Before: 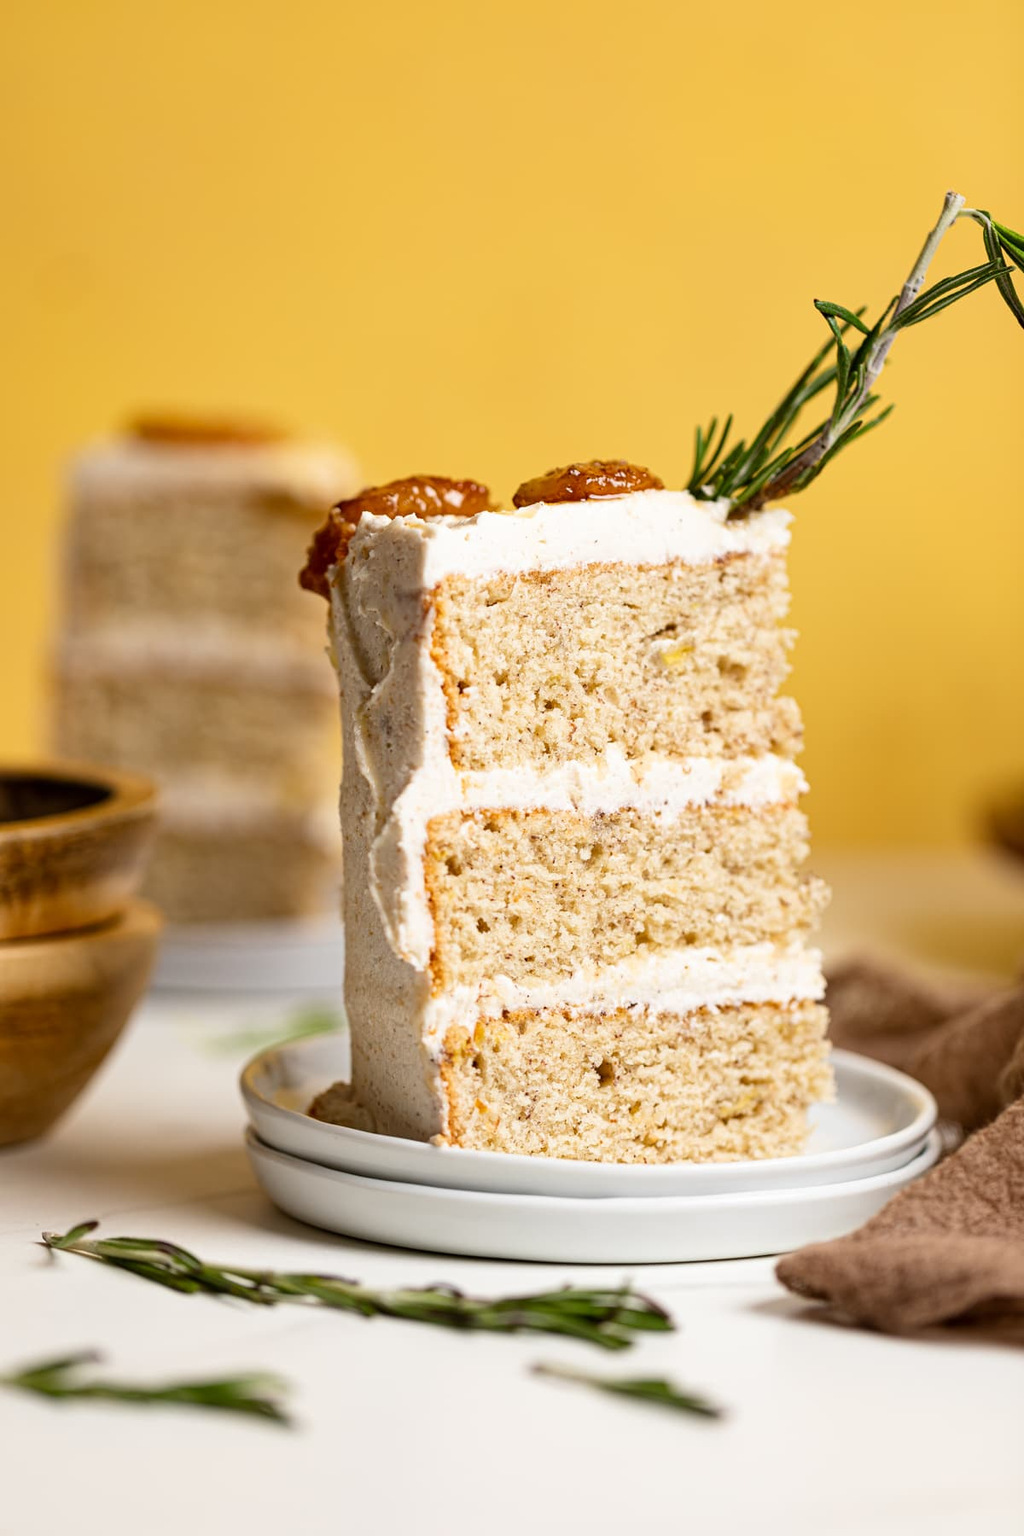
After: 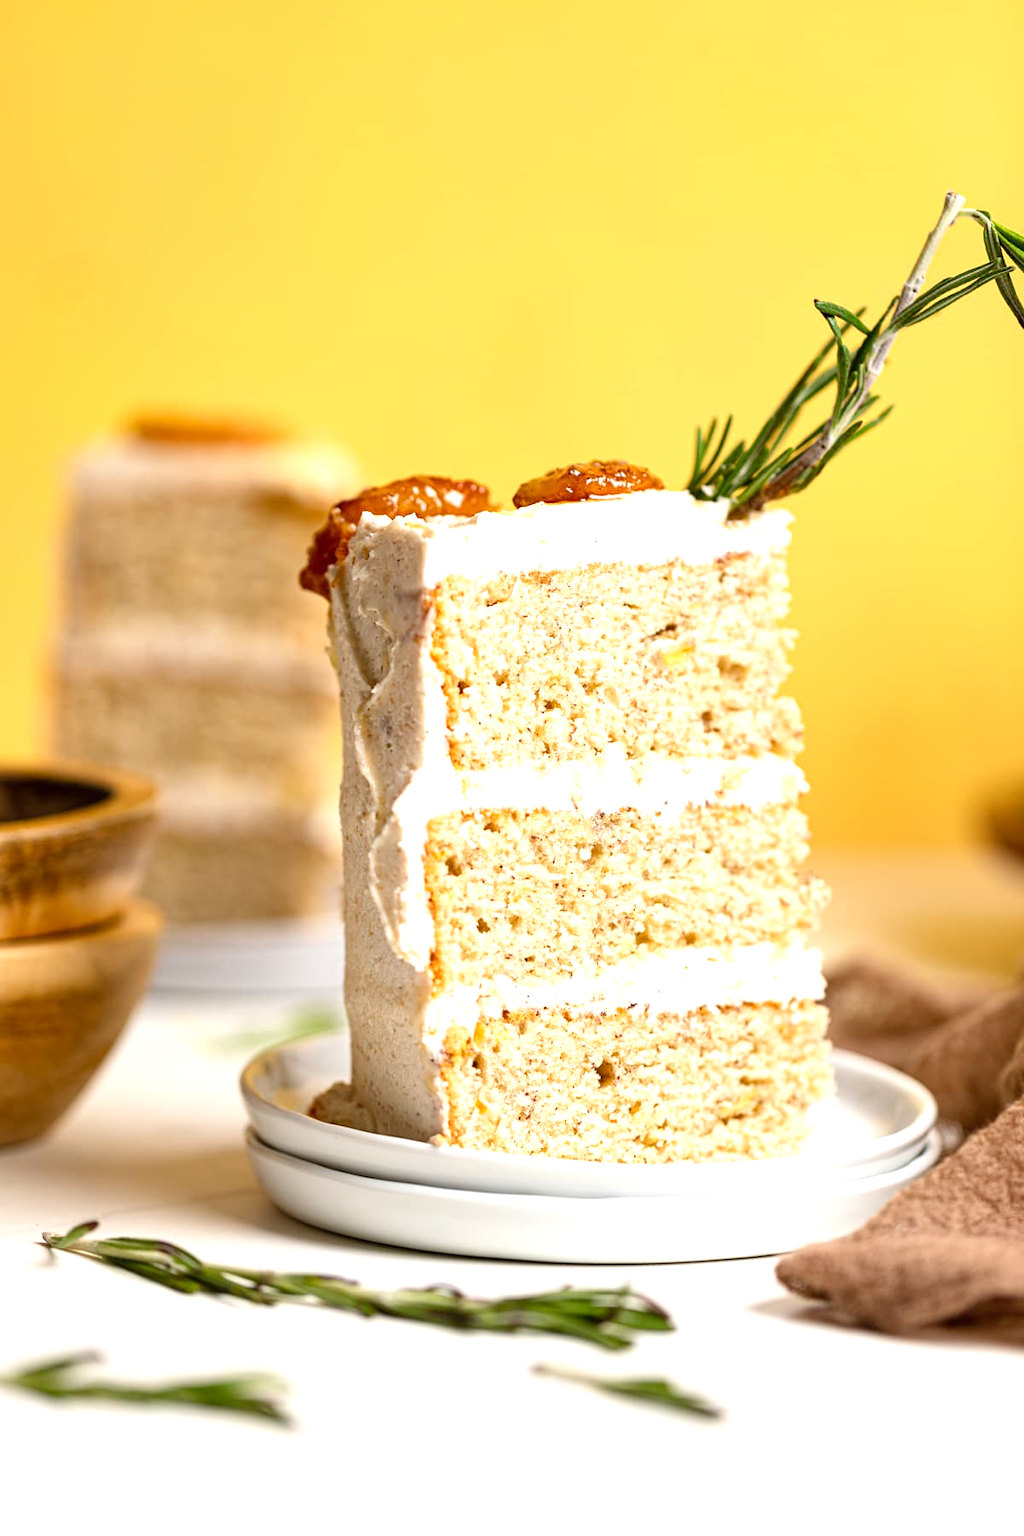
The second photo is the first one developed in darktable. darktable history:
exposure: exposure 0.6 EV, compensate highlight preservation false
levels: black 0.09%, levels [0, 0.478, 1]
